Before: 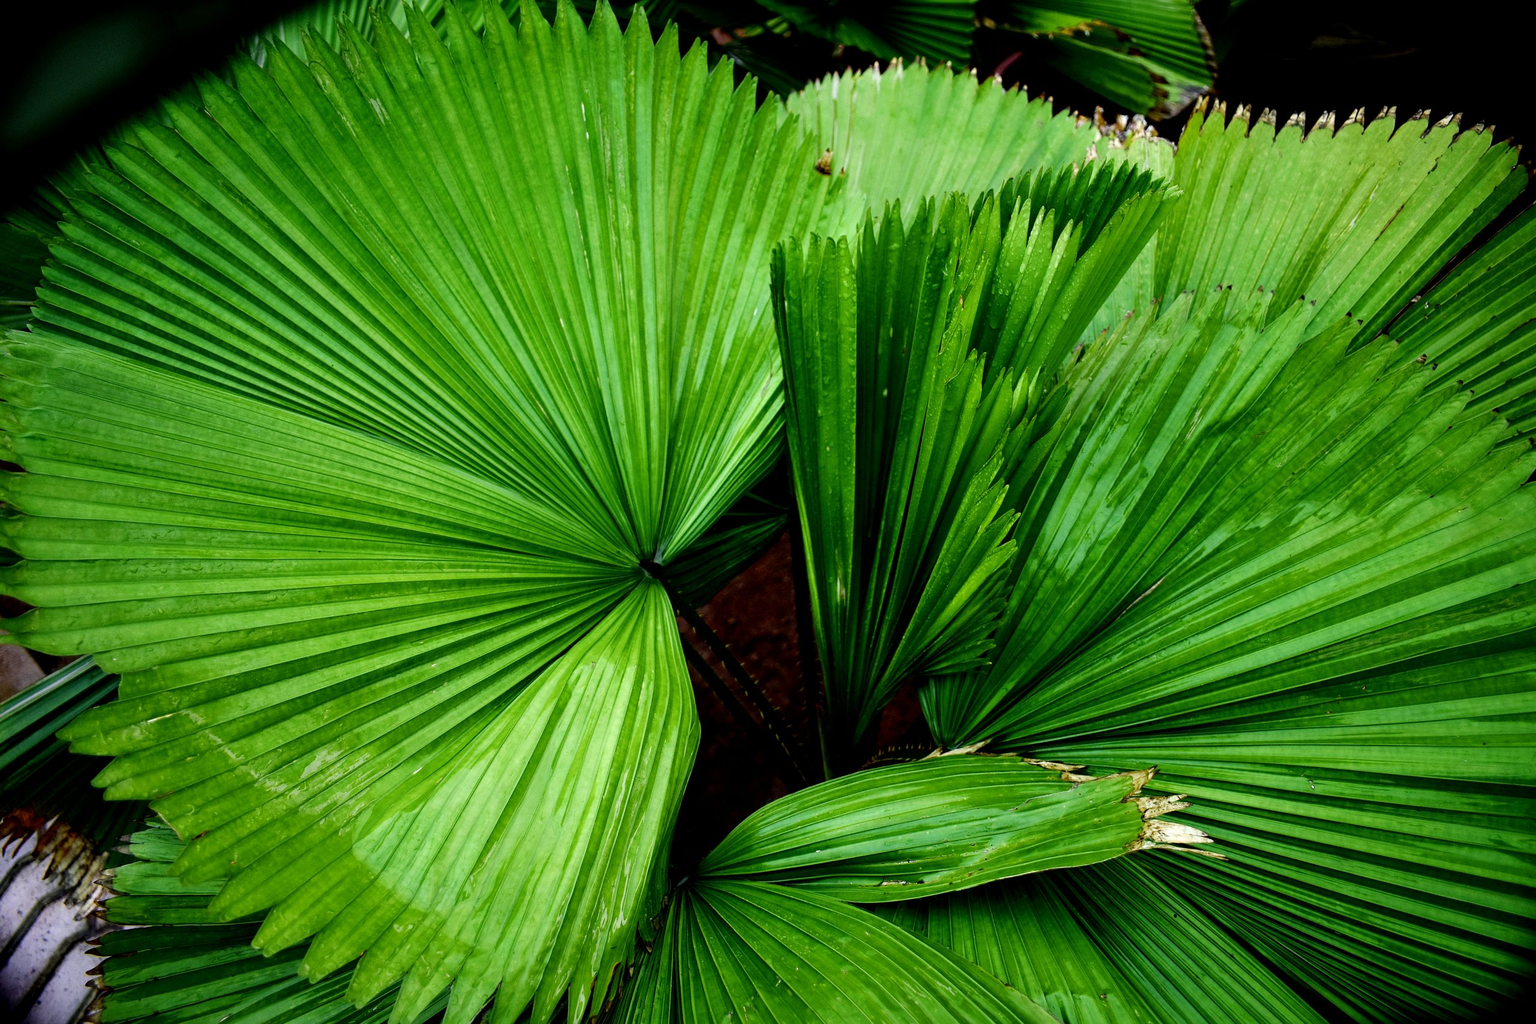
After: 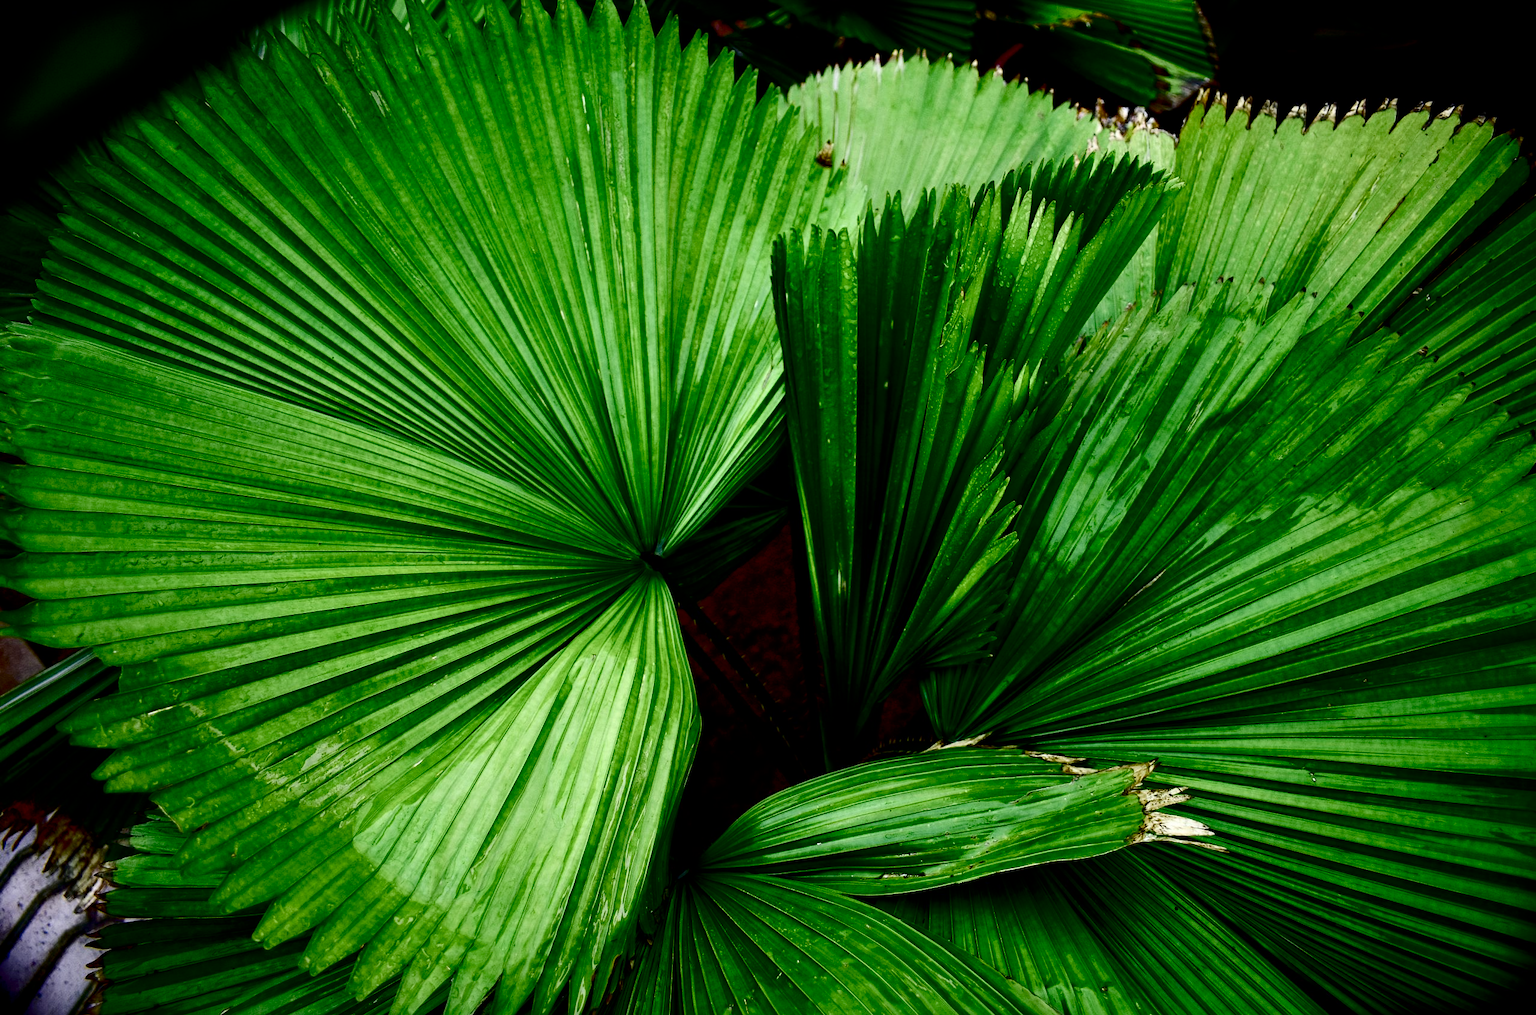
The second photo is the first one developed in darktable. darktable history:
crop: top 0.868%, right 0.066%
contrast brightness saturation: contrast 0.187, brightness -0.223, saturation 0.113
color balance rgb: perceptual saturation grading › global saturation 20%, perceptual saturation grading › highlights -49.299%, perceptual saturation grading › shadows 25.512%
